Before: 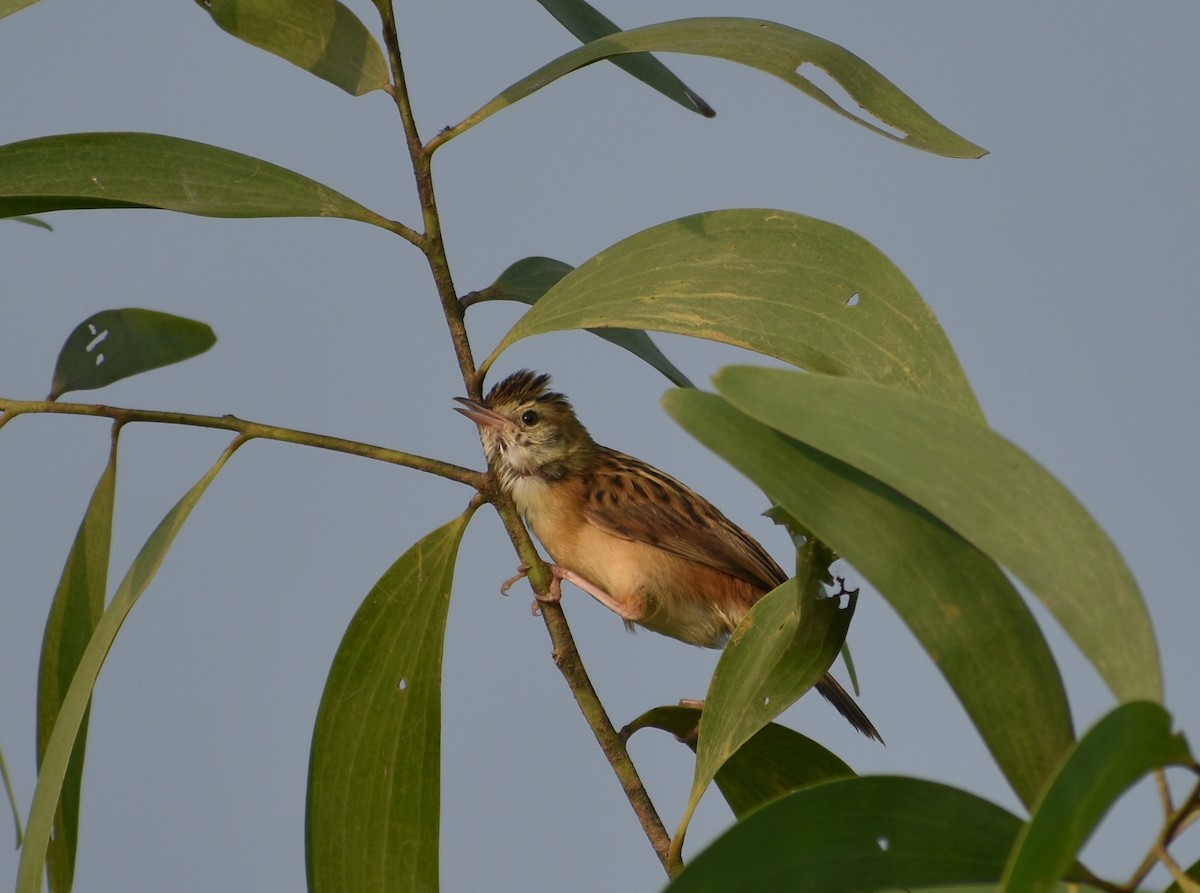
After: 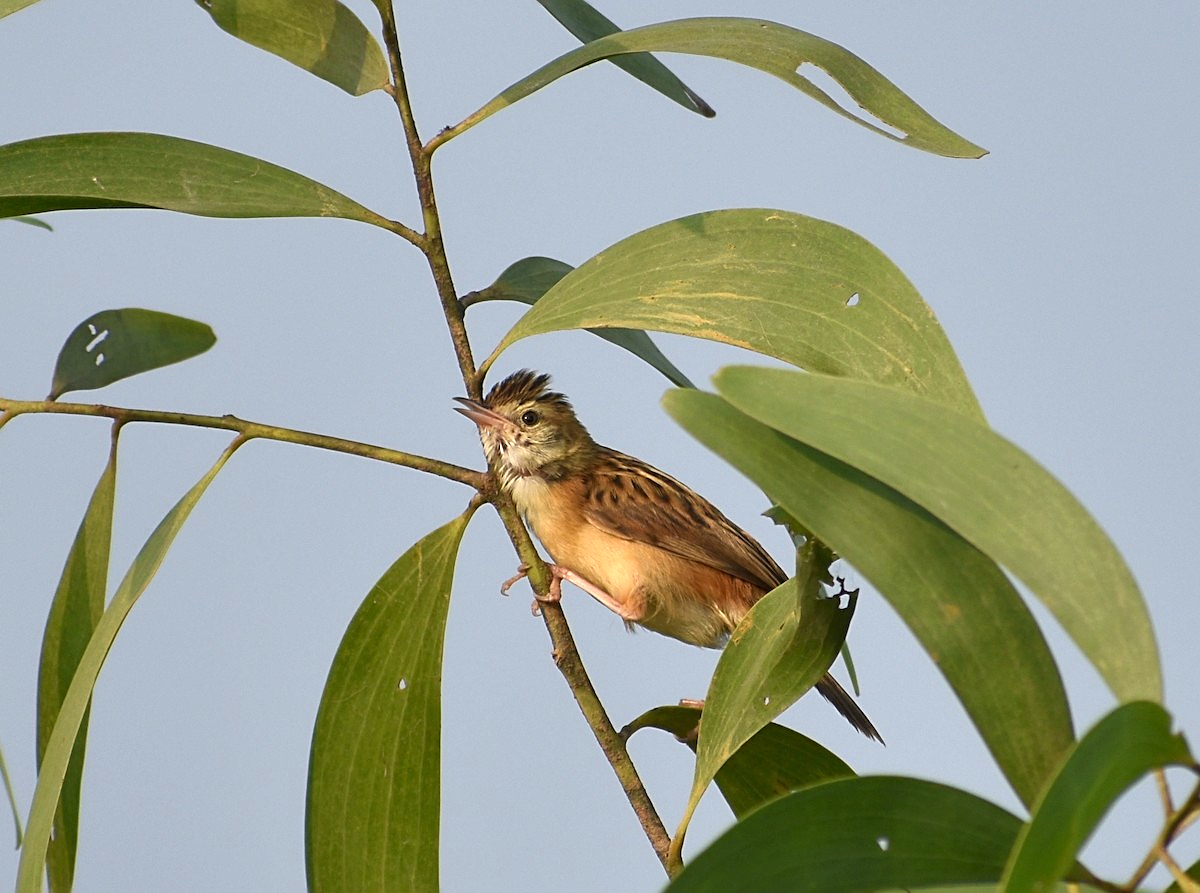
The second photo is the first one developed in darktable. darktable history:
exposure: black level correction 0, exposure 0.935 EV, compensate highlight preservation false
sharpen: on, module defaults
